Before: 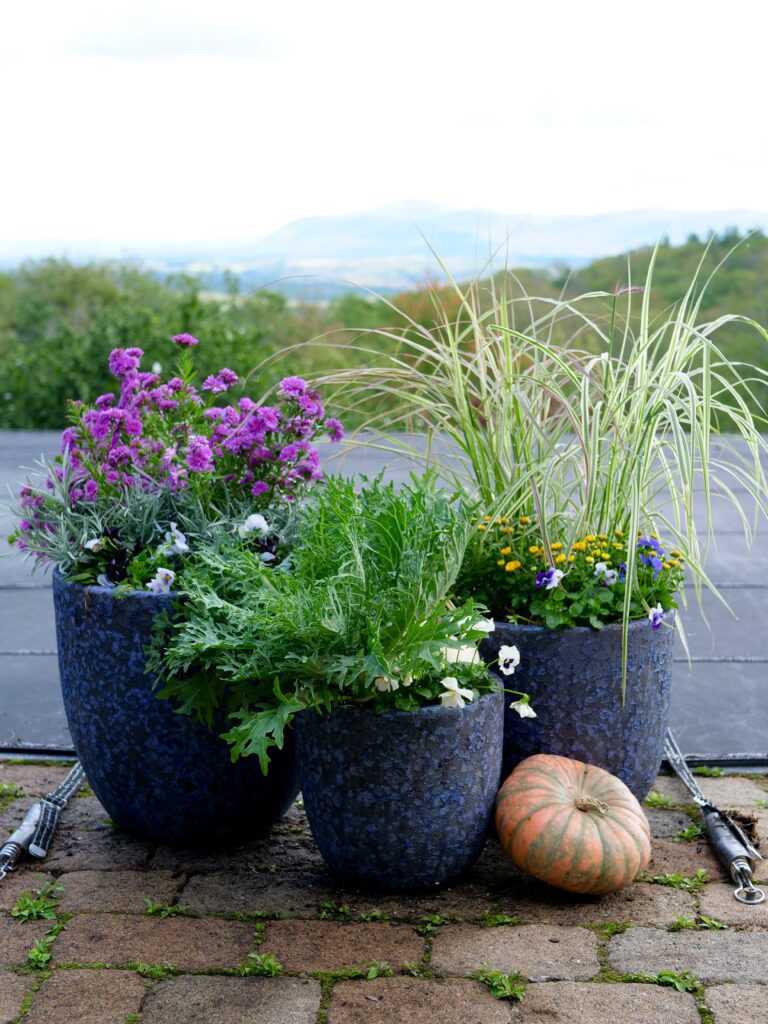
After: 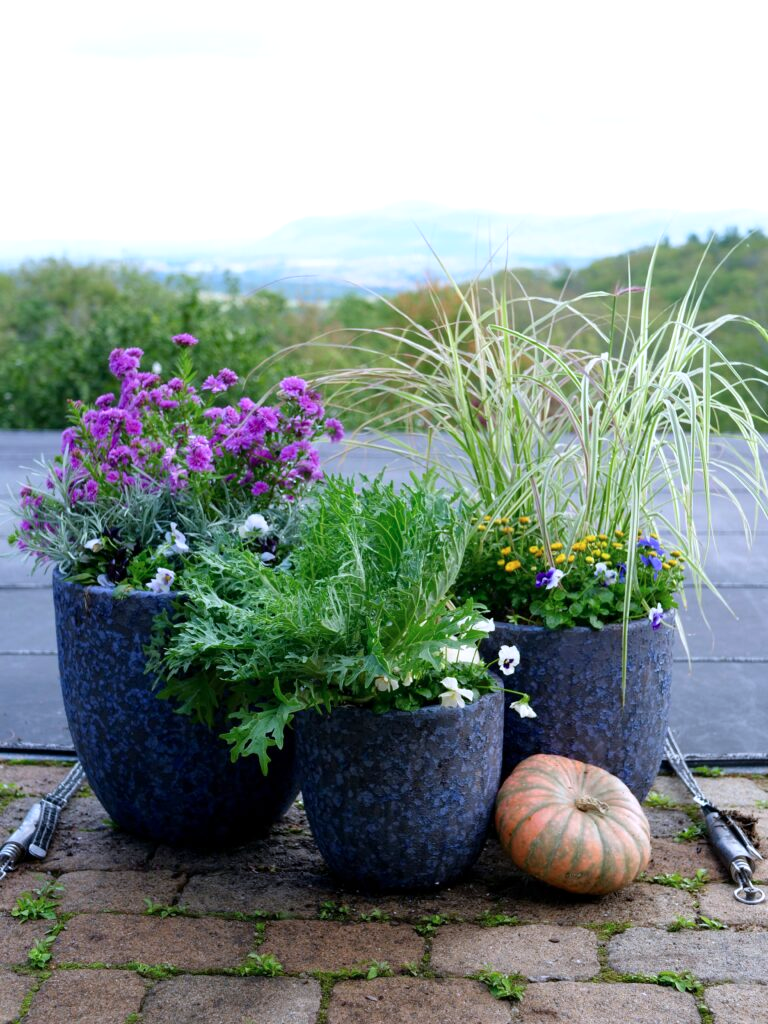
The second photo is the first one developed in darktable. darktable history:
exposure: exposure 0.127 EV, compensate highlight preservation false
color calibration: illuminant as shot in camera, x 0.358, y 0.373, temperature 4628.91 K
